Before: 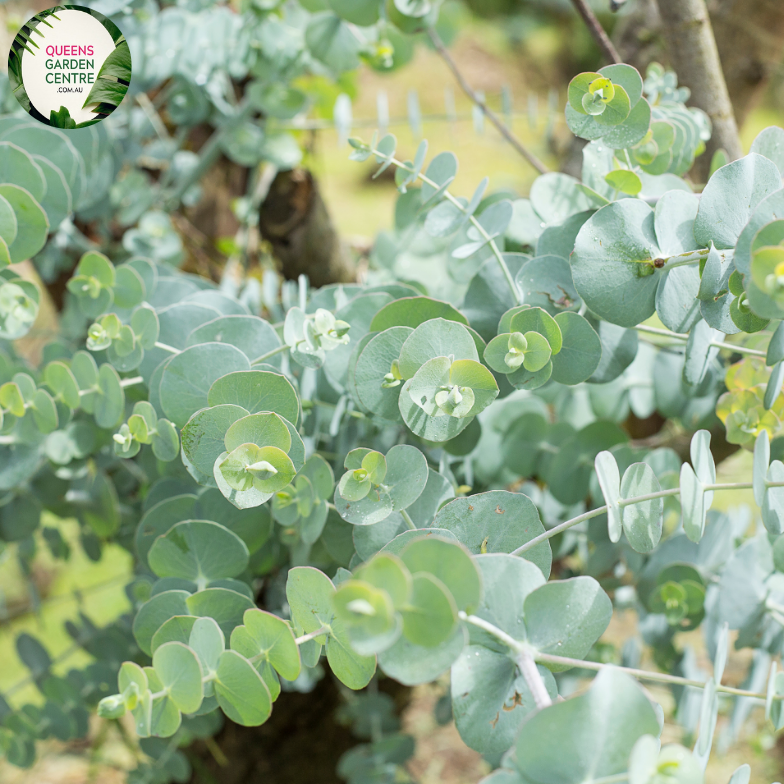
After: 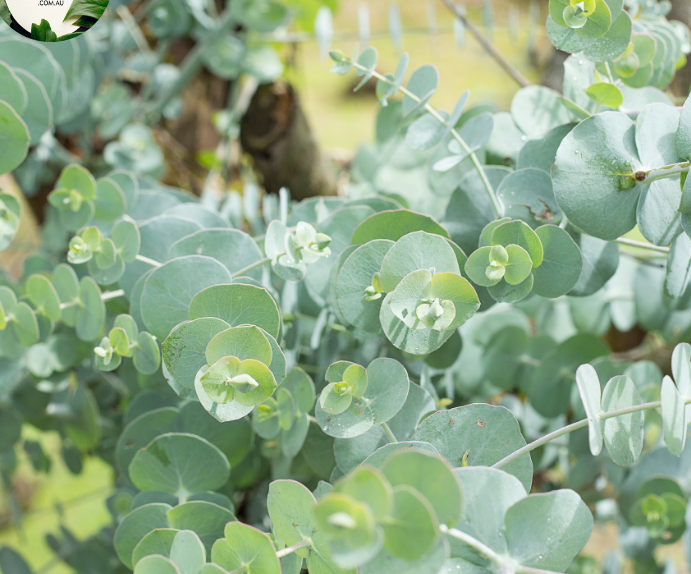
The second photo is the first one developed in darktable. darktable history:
crop and rotate: left 2.43%, top 11.148%, right 9.344%, bottom 15.615%
